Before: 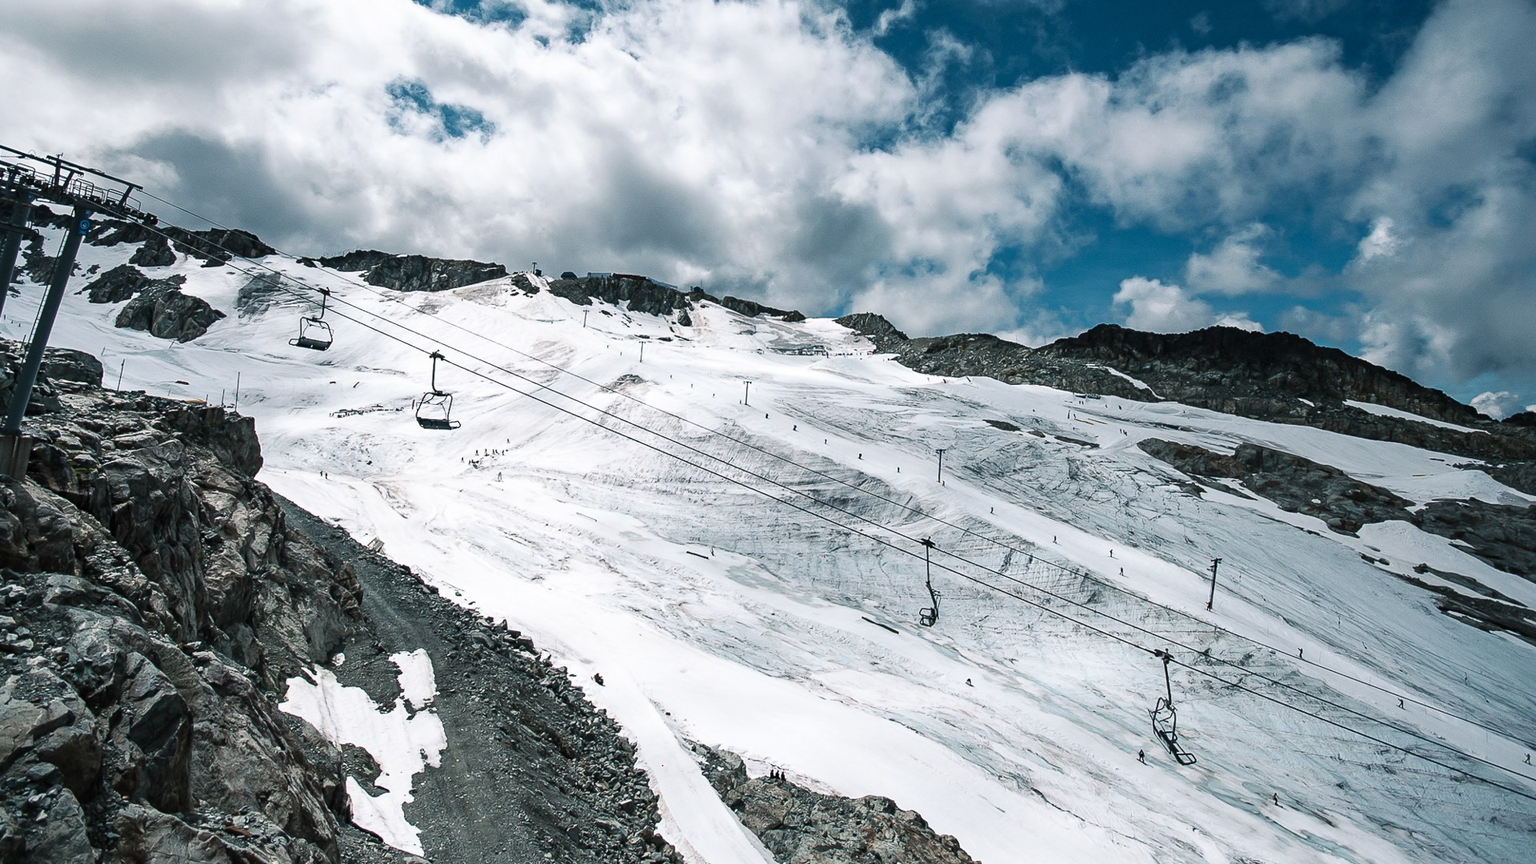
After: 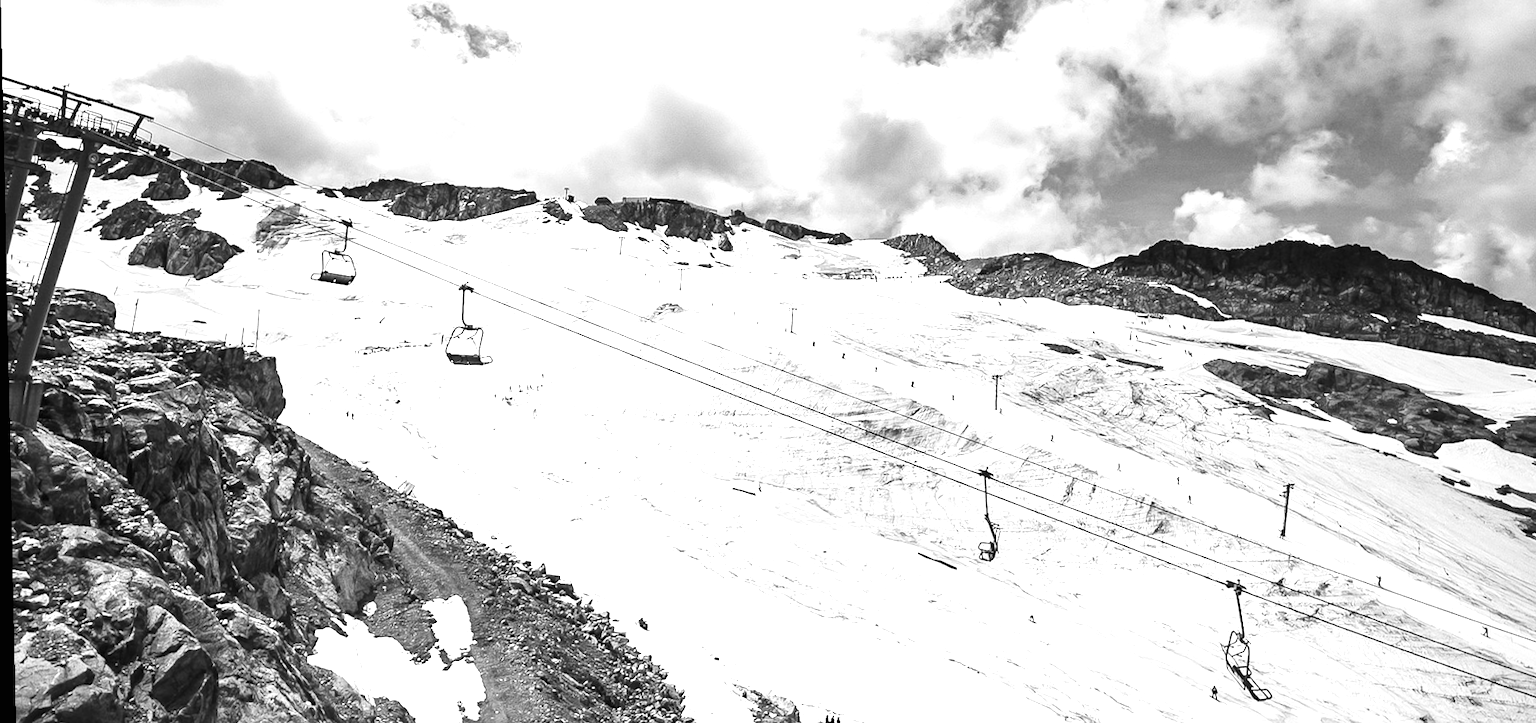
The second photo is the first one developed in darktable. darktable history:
exposure: black level correction 0, exposure 1.125 EV, compensate exposure bias true, compensate highlight preservation false
crop and rotate: angle 0.03°, top 11.643%, right 5.651%, bottom 11.189%
contrast brightness saturation: contrast 0.15, brightness 0.05
monochrome: on, module defaults
rotate and perspective: rotation -1.17°, automatic cropping off
